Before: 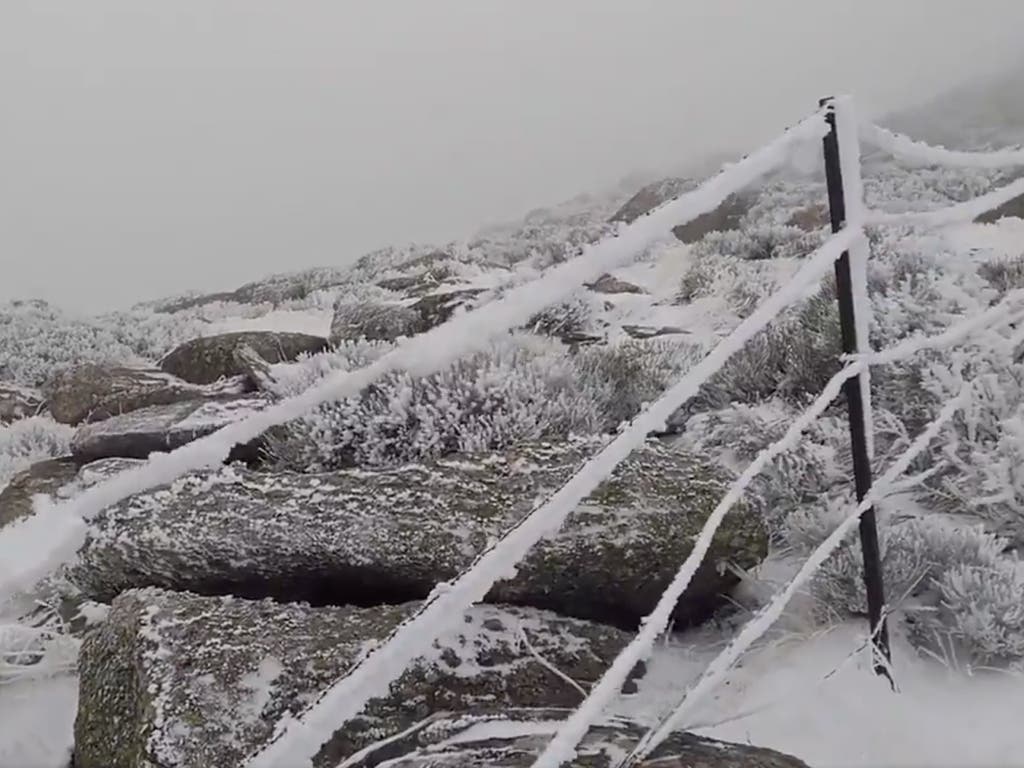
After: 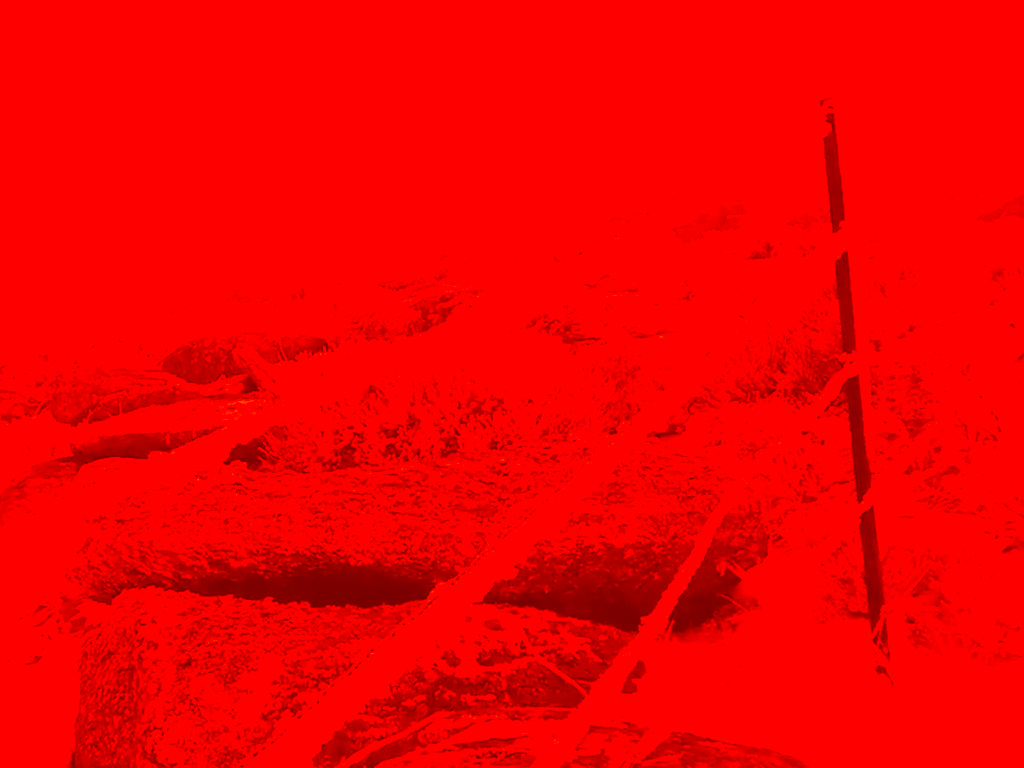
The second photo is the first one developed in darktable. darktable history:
color correction: highlights a* -39.37, highlights b* -39.91, shadows a* -39.54, shadows b* -39.84, saturation -3
